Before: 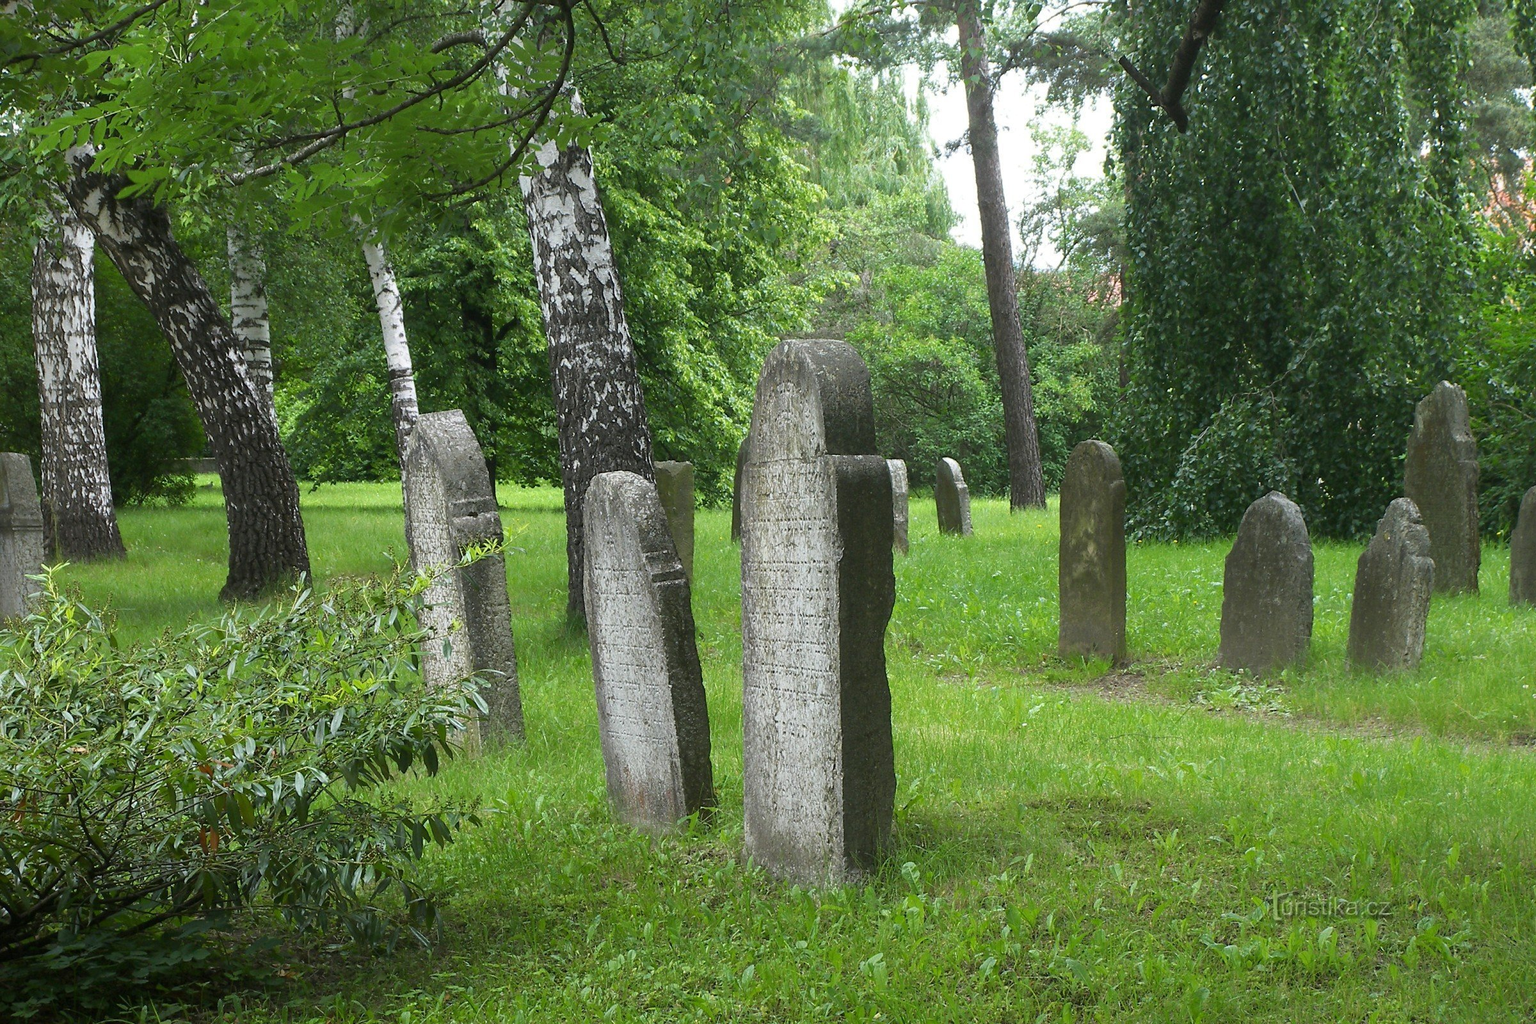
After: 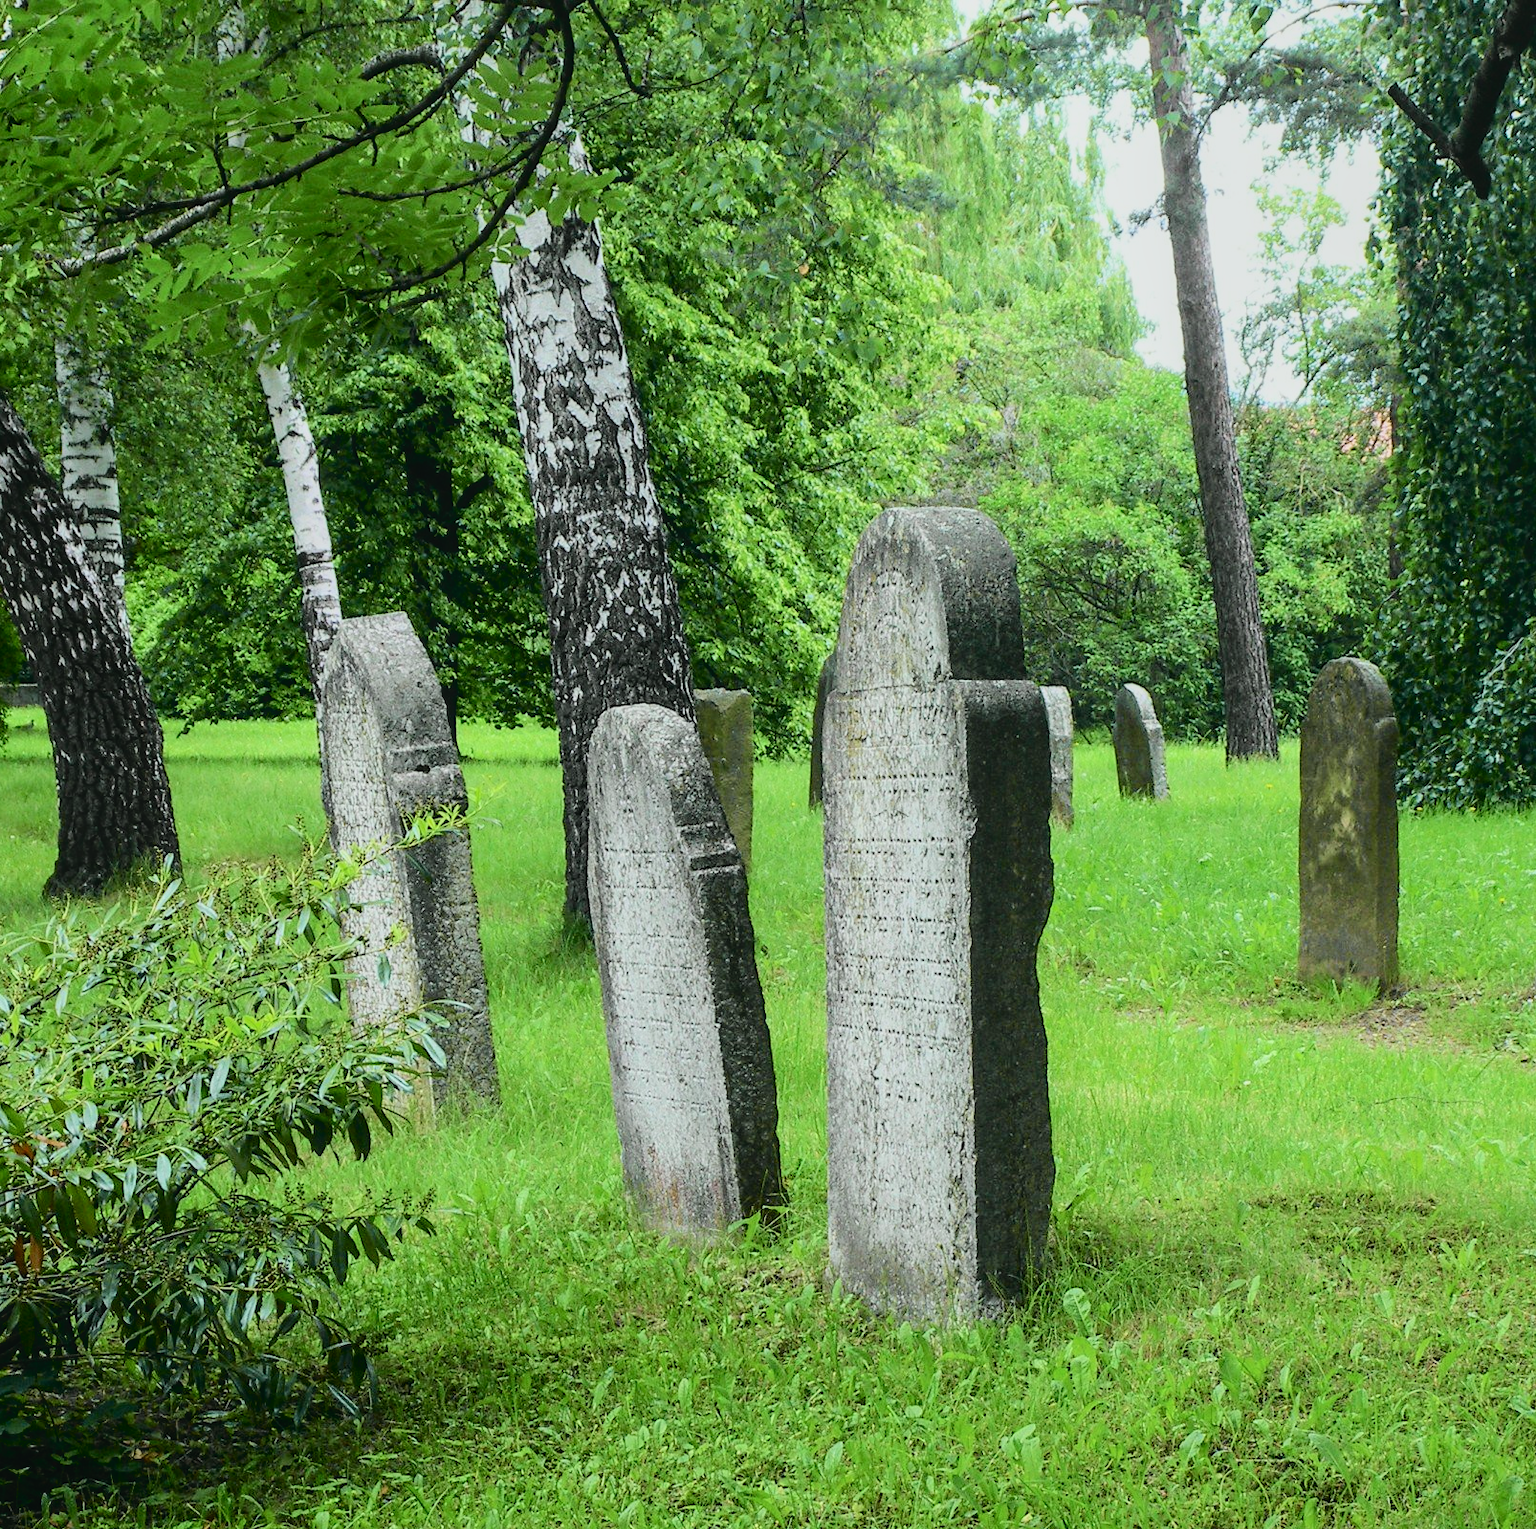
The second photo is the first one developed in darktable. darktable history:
local contrast: detail 110%
filmic rgb: black relative exposure -12.09 EV, white relative exposure 2.81 EV, target black luminance 0%, hardness 8.06, latitude 71.17%, contrast 1.137, highlights saturation mix 10.06%, shadows ↔ highlights balance -0.391%, iterations of high-quality reconstruction 0
crop and rotate: left 12.382%, right 20.682%
tone curve: curves: ch0 [(0, 0.022) (0.114, 0.083) (0.281, 0.315) (0.447, 0.557) (0.588, 0.711) (0.786, 0.839) (0.999, 0.949)]; ch1 [(0, 0) (0.389, 0.352) (0.458, 0.433) (0.486, 0.474) (0.509, 0.505) (0.535, 0.53) (0.555, 0.557) (0.586, 0.622) (0.677, 0.724) (1, 1)]; ch2 [(0, 0) (0.369, 0.388) (0.449, 0.431) (0.501, 0.5) (0.528, 0.52) (0.561, 0.59) (0.697, 0.721) (1, 1)], color space Lab, independent channels, preserve colors none
